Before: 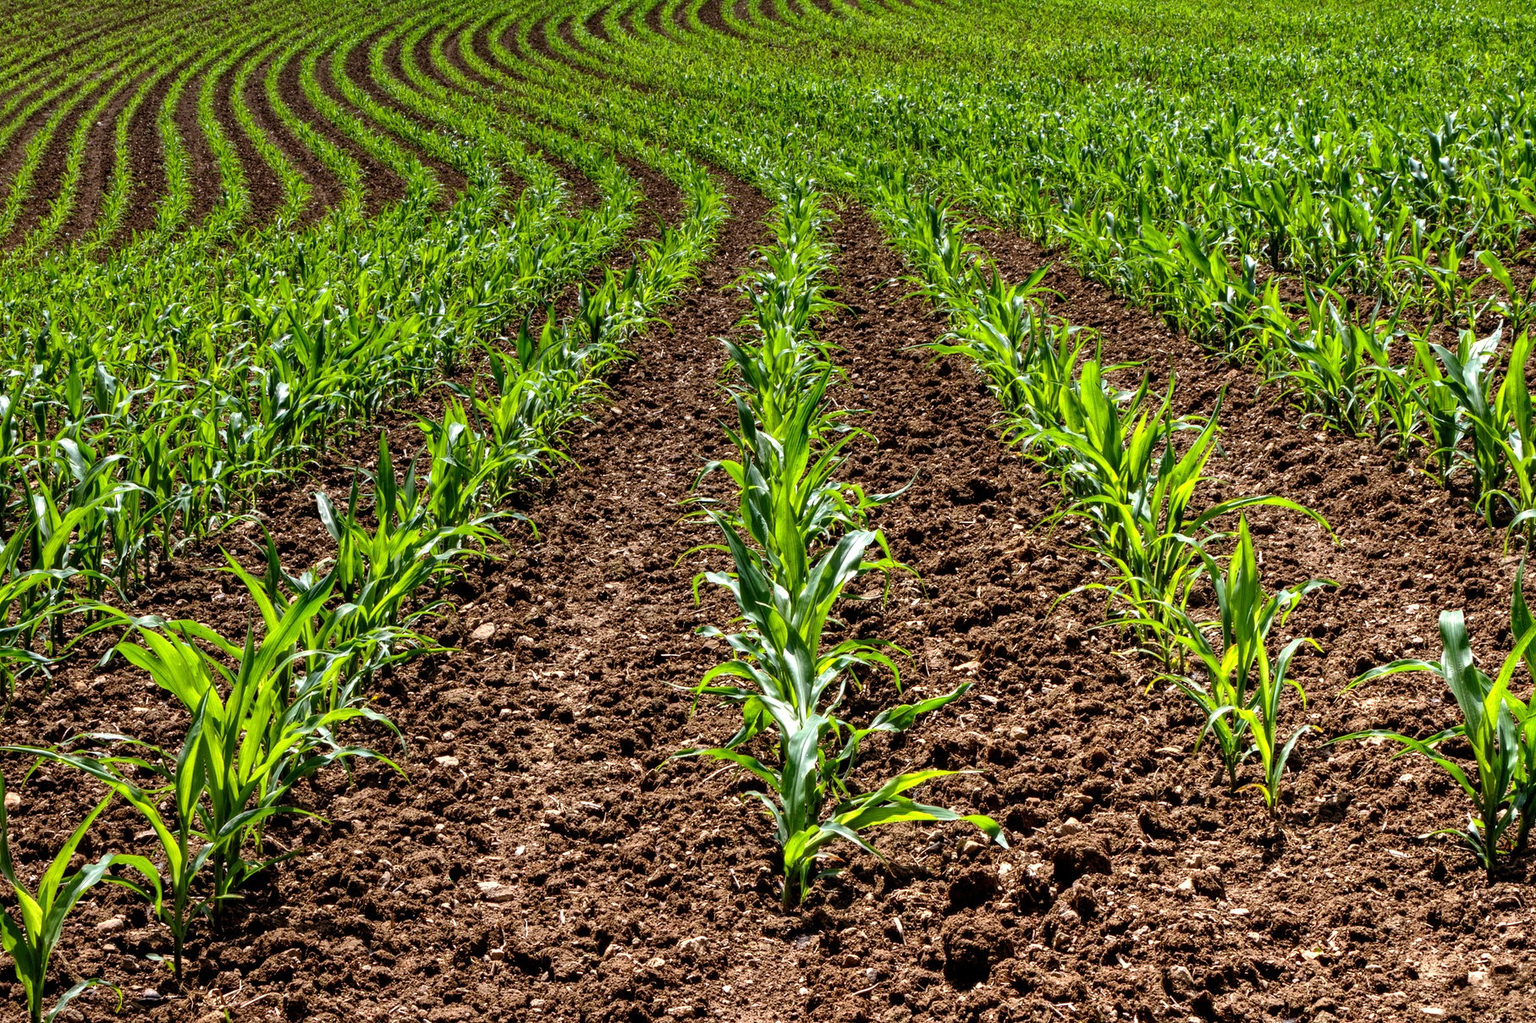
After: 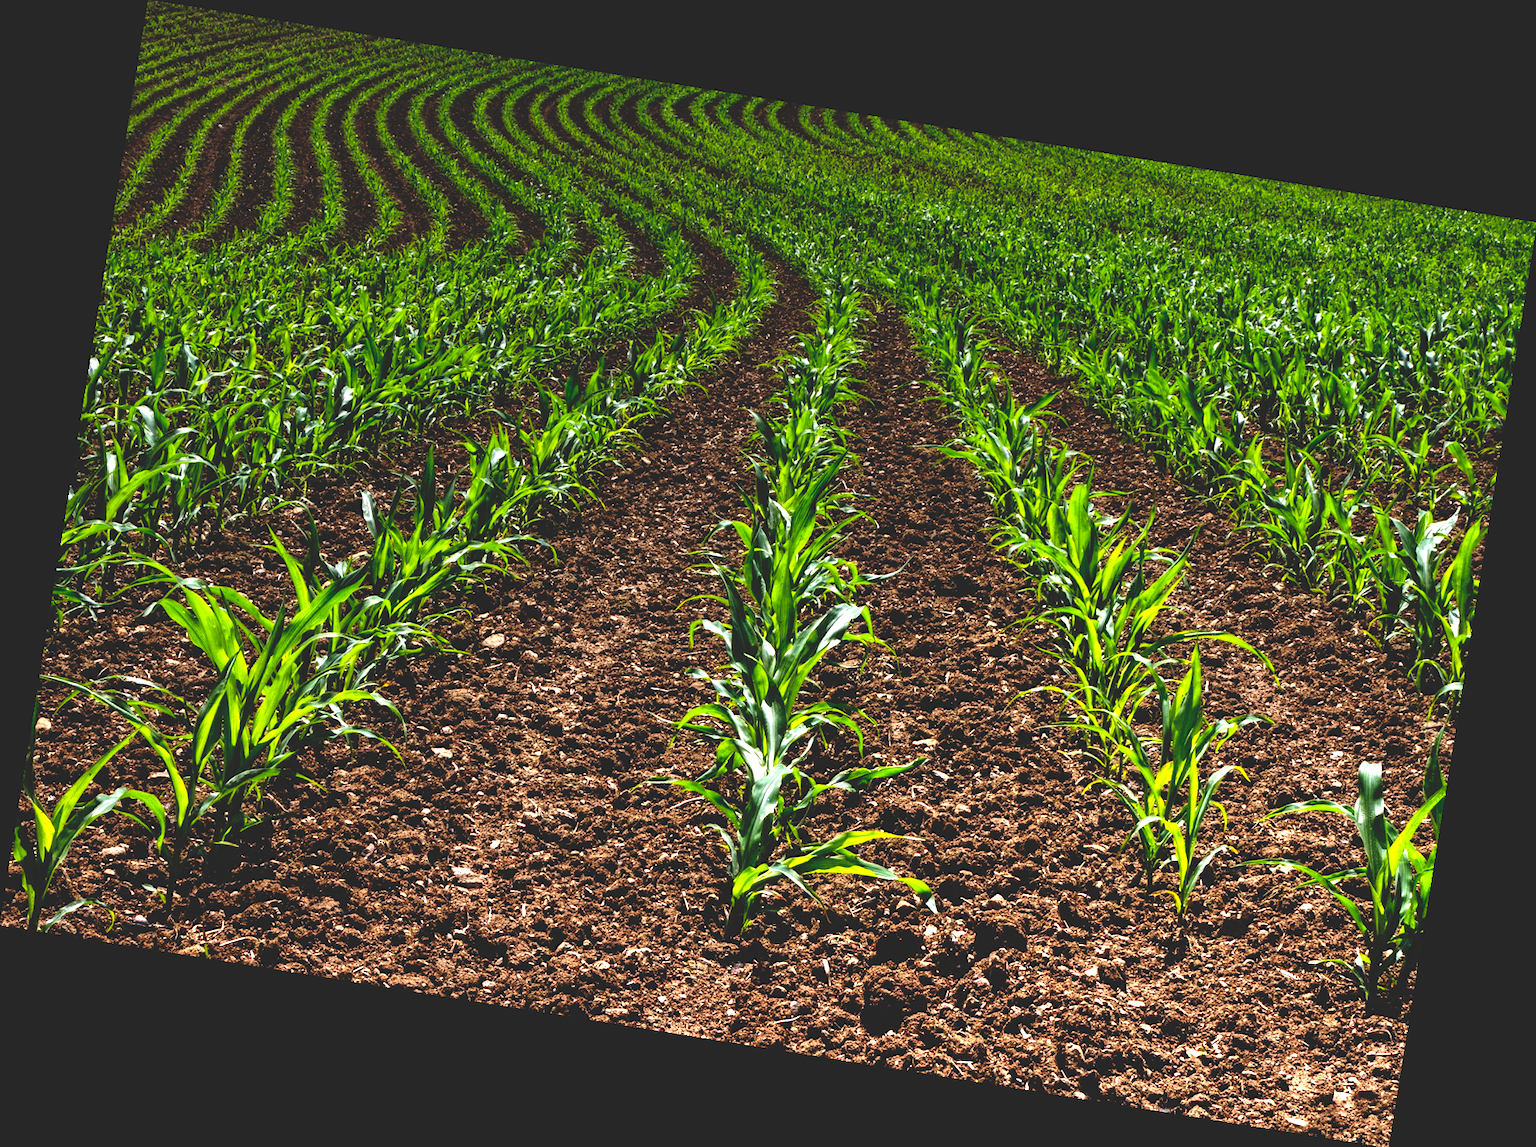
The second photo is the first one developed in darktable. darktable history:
graduated density: rotation -0.352°, offset 57.64
rotate and perspective: rotation 9.12°, automatic cropping off
base curve: curves: ch0 [(0, 0.02) (0.083, 0.036) (1, 1)], preserve colors none
exposure: exposure 0.6 EV, compensate highlight preservation false
